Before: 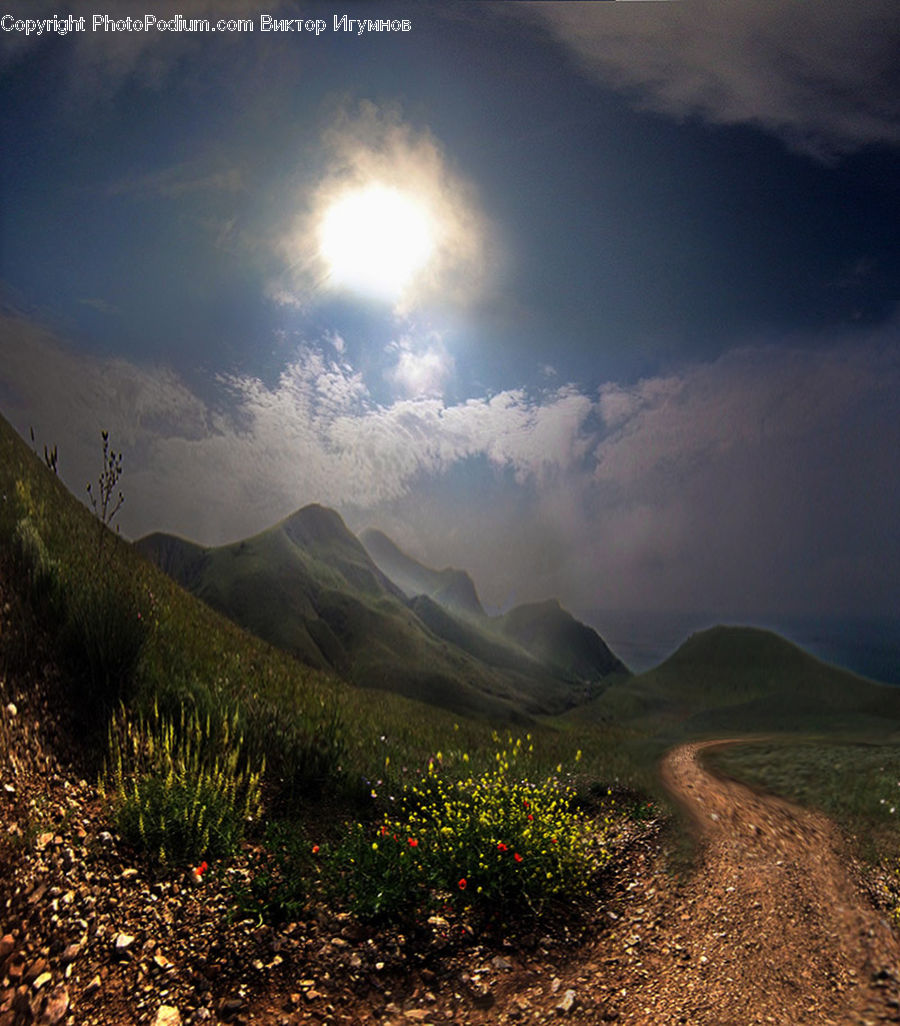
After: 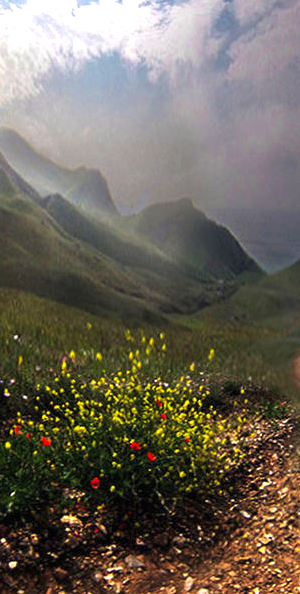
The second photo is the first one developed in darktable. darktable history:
exposure: black level correction 0, exposure 1.107 EV, compensate exposure bias true, compensate highlight preservation false
color zones: curves: ch0 [(0, 0.444) (0.143, 0.442) (0.286, 0.441) (0.429, 0.441) (0.571, 0.441) (0.714, 0.441) (0.857, 0.442) (1, 0.444)]
crop: left 40.803%, top 39.138%, right 25.756%, bottom 2.96%
